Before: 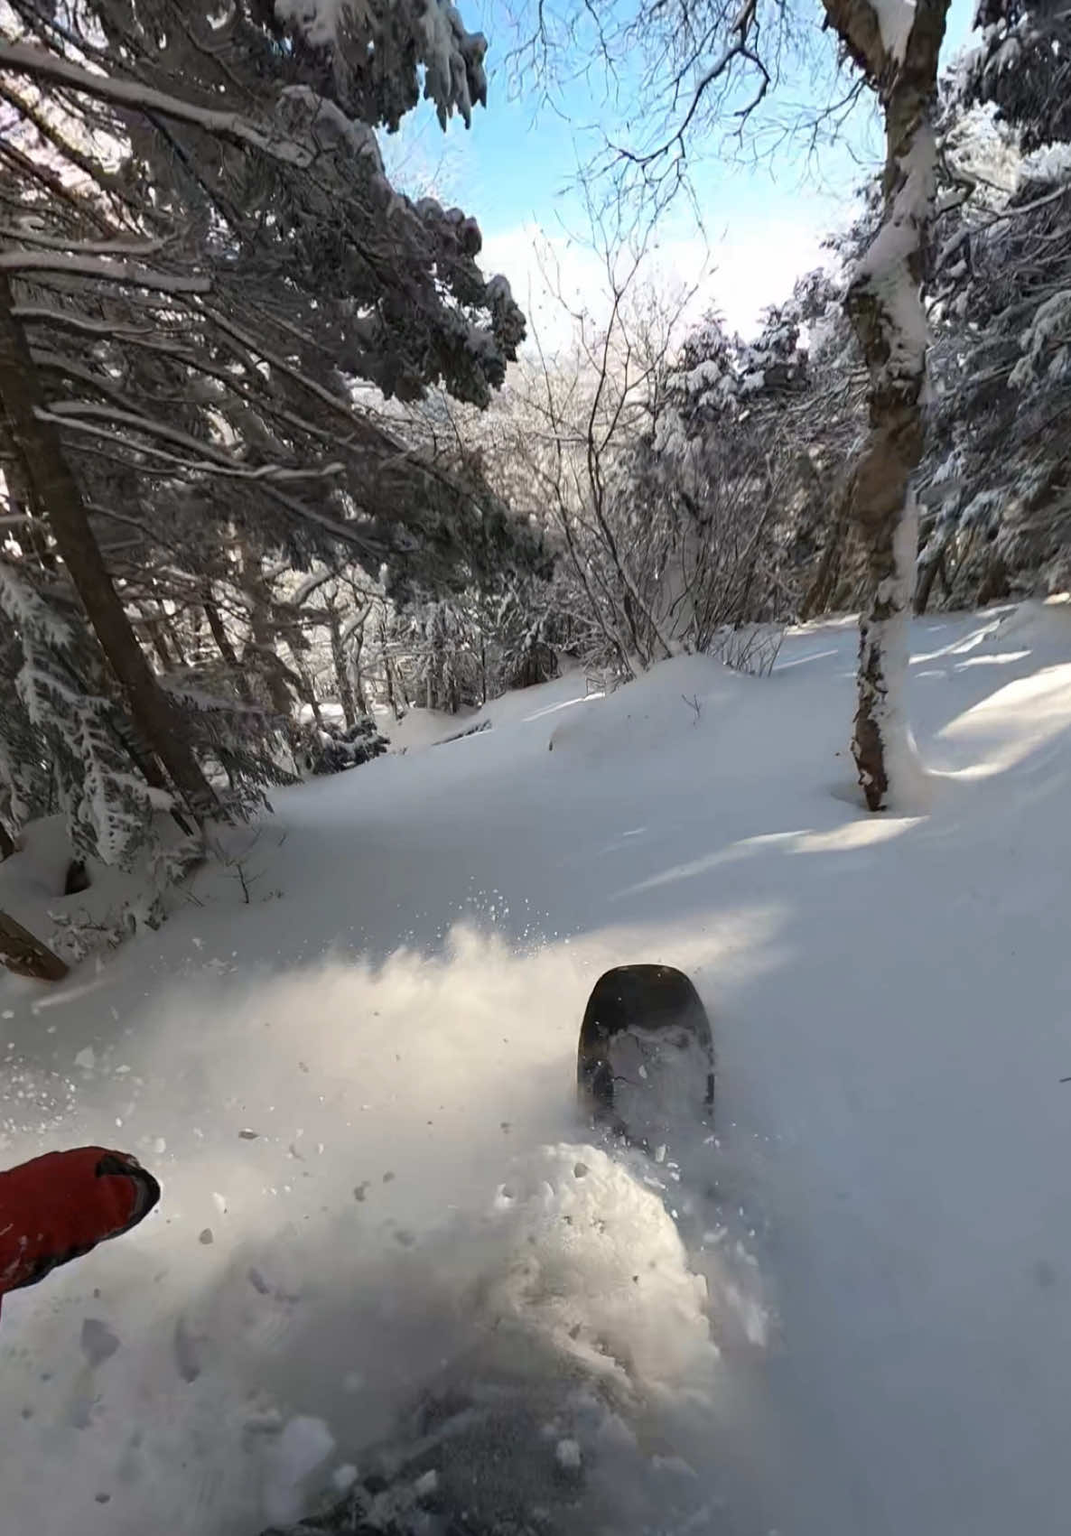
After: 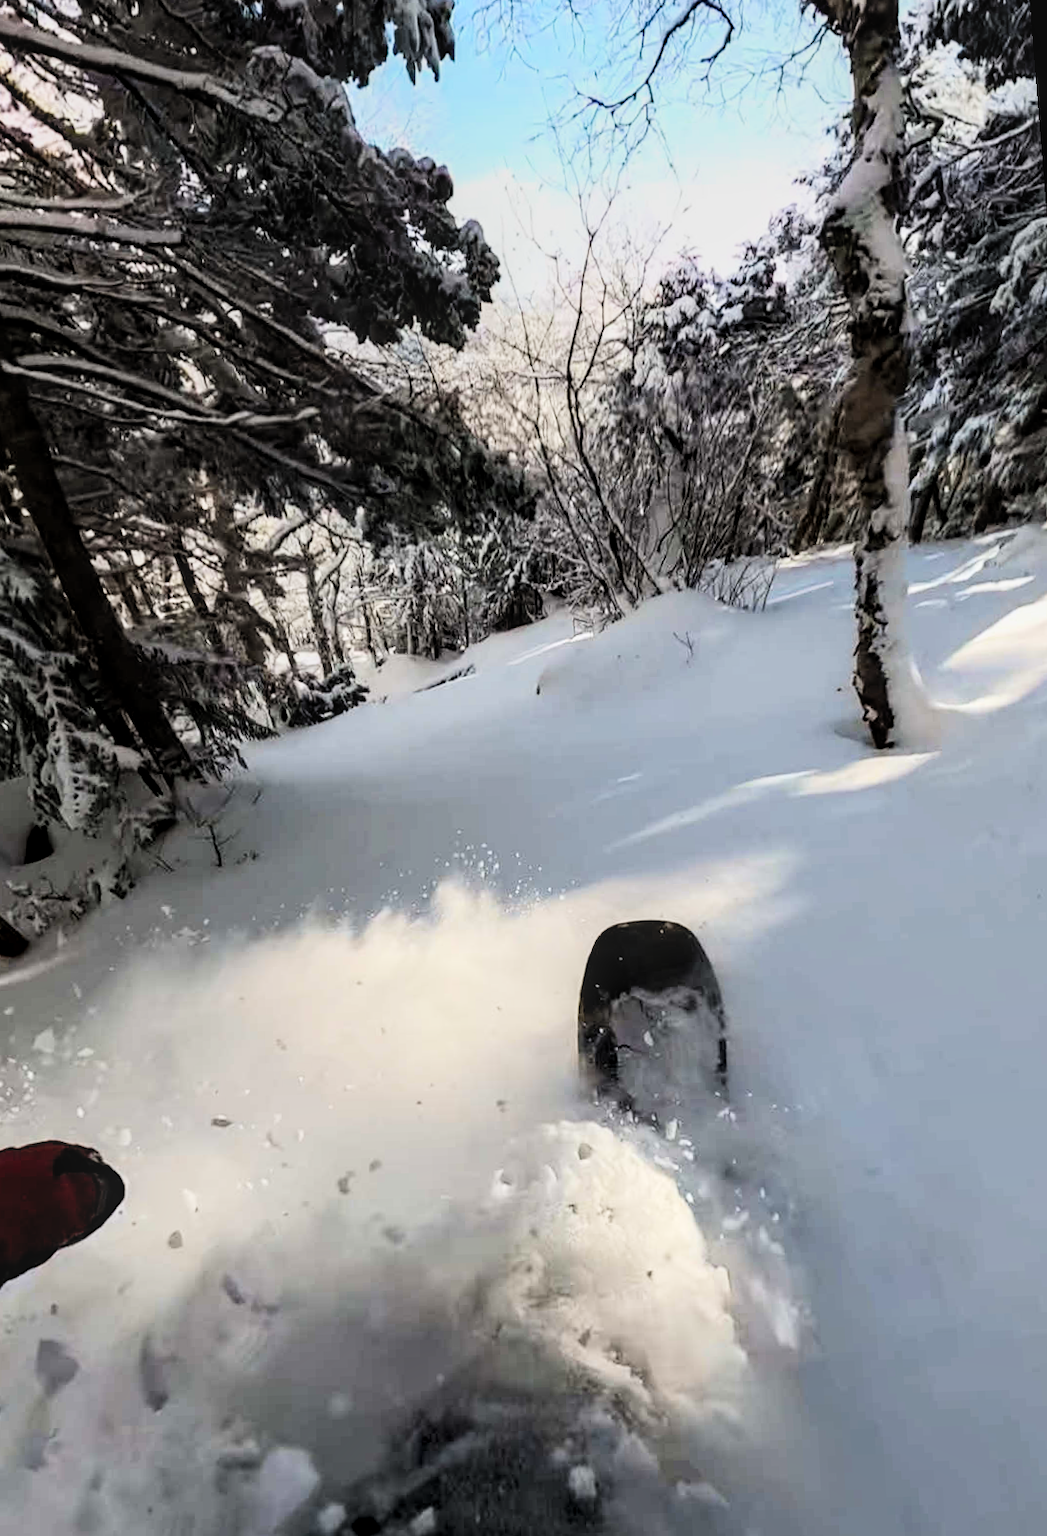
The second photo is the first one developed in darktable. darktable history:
rotate and perspective: rotation -1.68°, lens shift (vertical) -0.146, crop left 0.049, crop right 0.912, crop top 0.032, crop bottom 0.96
local contrast: on, module defaults
filmic rgb: black relative exposure -5 EV, hardness 2.88, contrast 1.3, highlights saturation mix -10%
contrast brightness saturation: contrast 0.2, brightness 0.16, saturation 0.22
bloom: size 9%, threshold 100%, strength 7%
